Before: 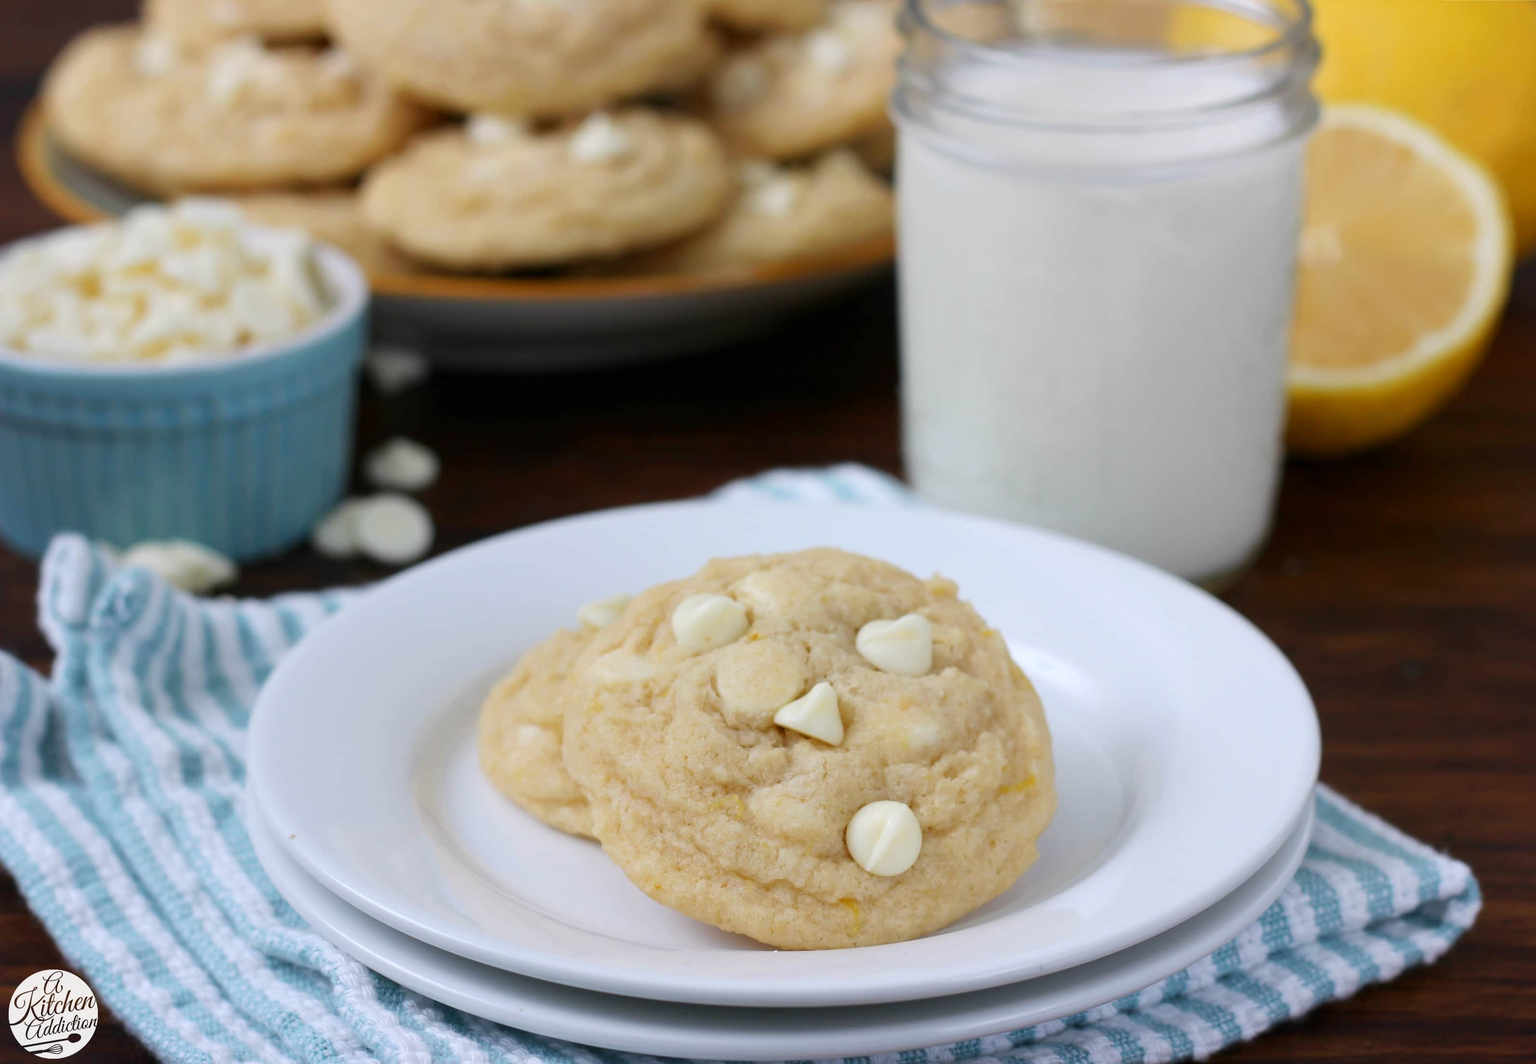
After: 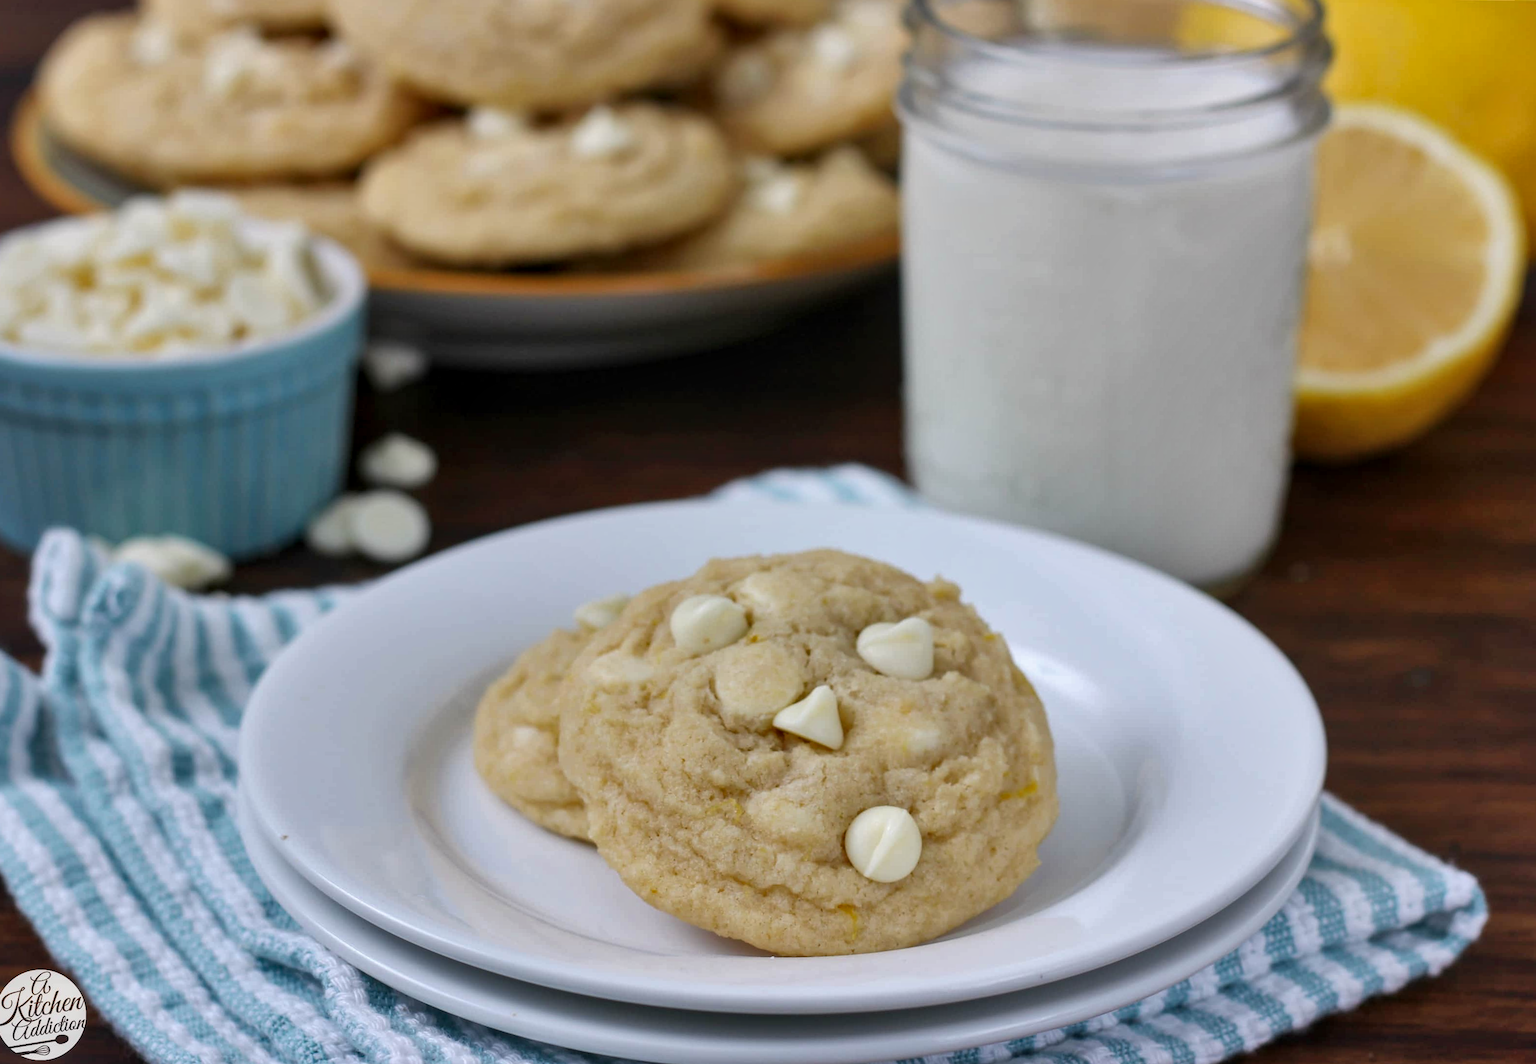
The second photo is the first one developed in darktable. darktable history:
crop and rotate: angle -0.489°
local contrast: on, module defaults
shadows and highlights: shadows 43.69, white point adjustment -1.6, soften with gaussian
